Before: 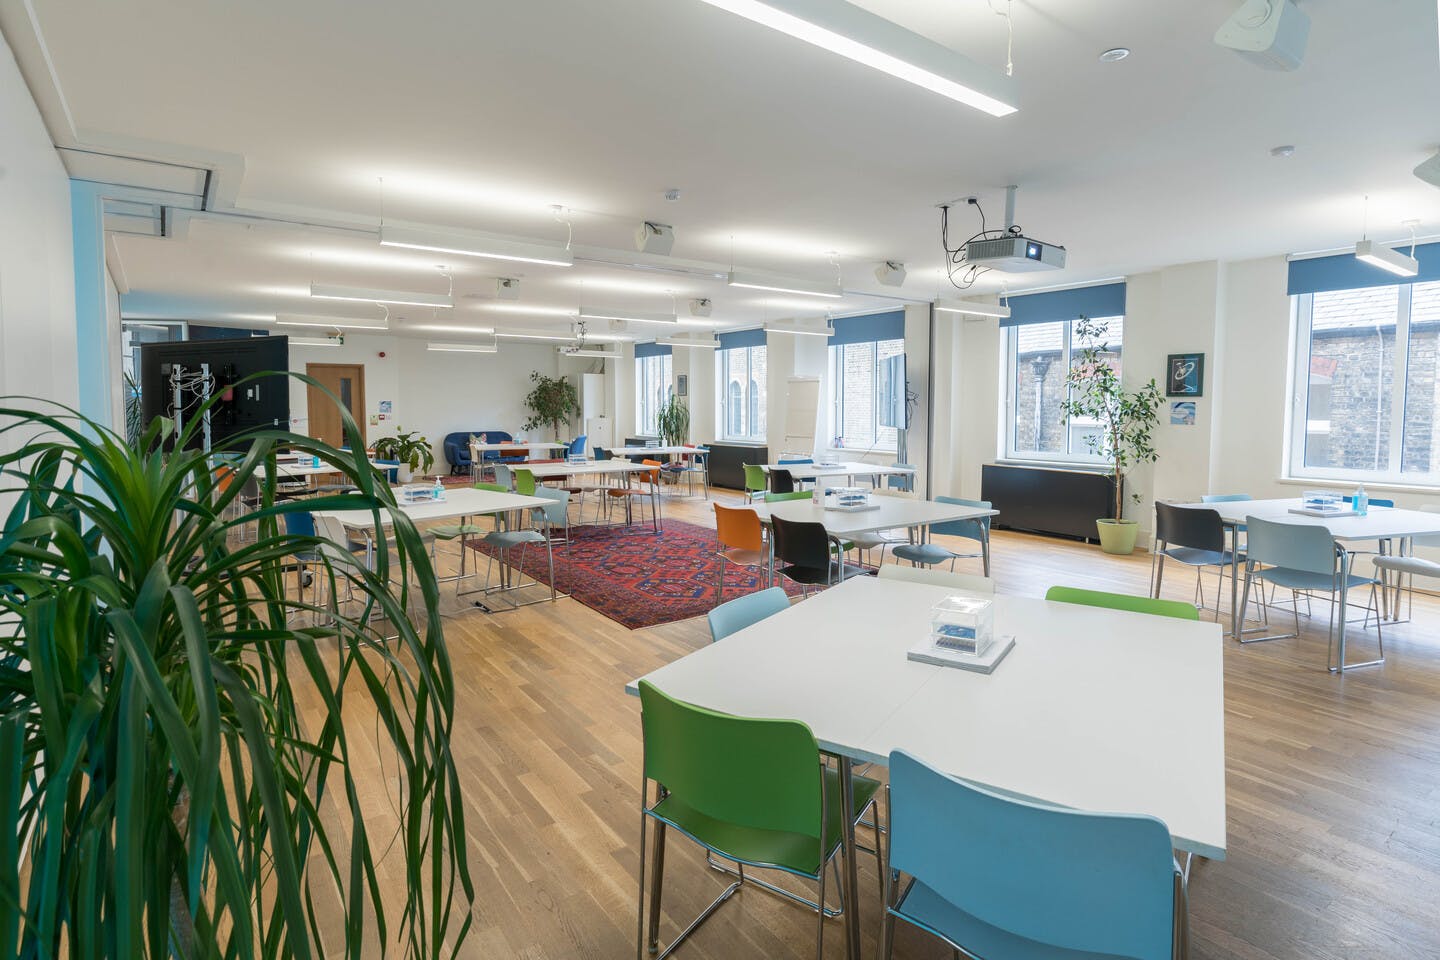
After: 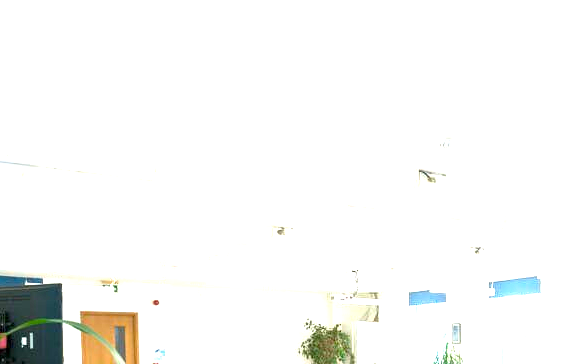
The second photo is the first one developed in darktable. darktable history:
exposure: exposure 1.993 EV, compensate highlight preservation false
crop: left 15.728%, top 5.451%, right 44.138%, bottom 56.568%
local contrast: mode bilateral grid, contrast 21, coarseness 49, detail 128%, midtone range 0.2
color balance rgb: perceptual saturation grading › global saturation 25.231%, global vibrance 20%
